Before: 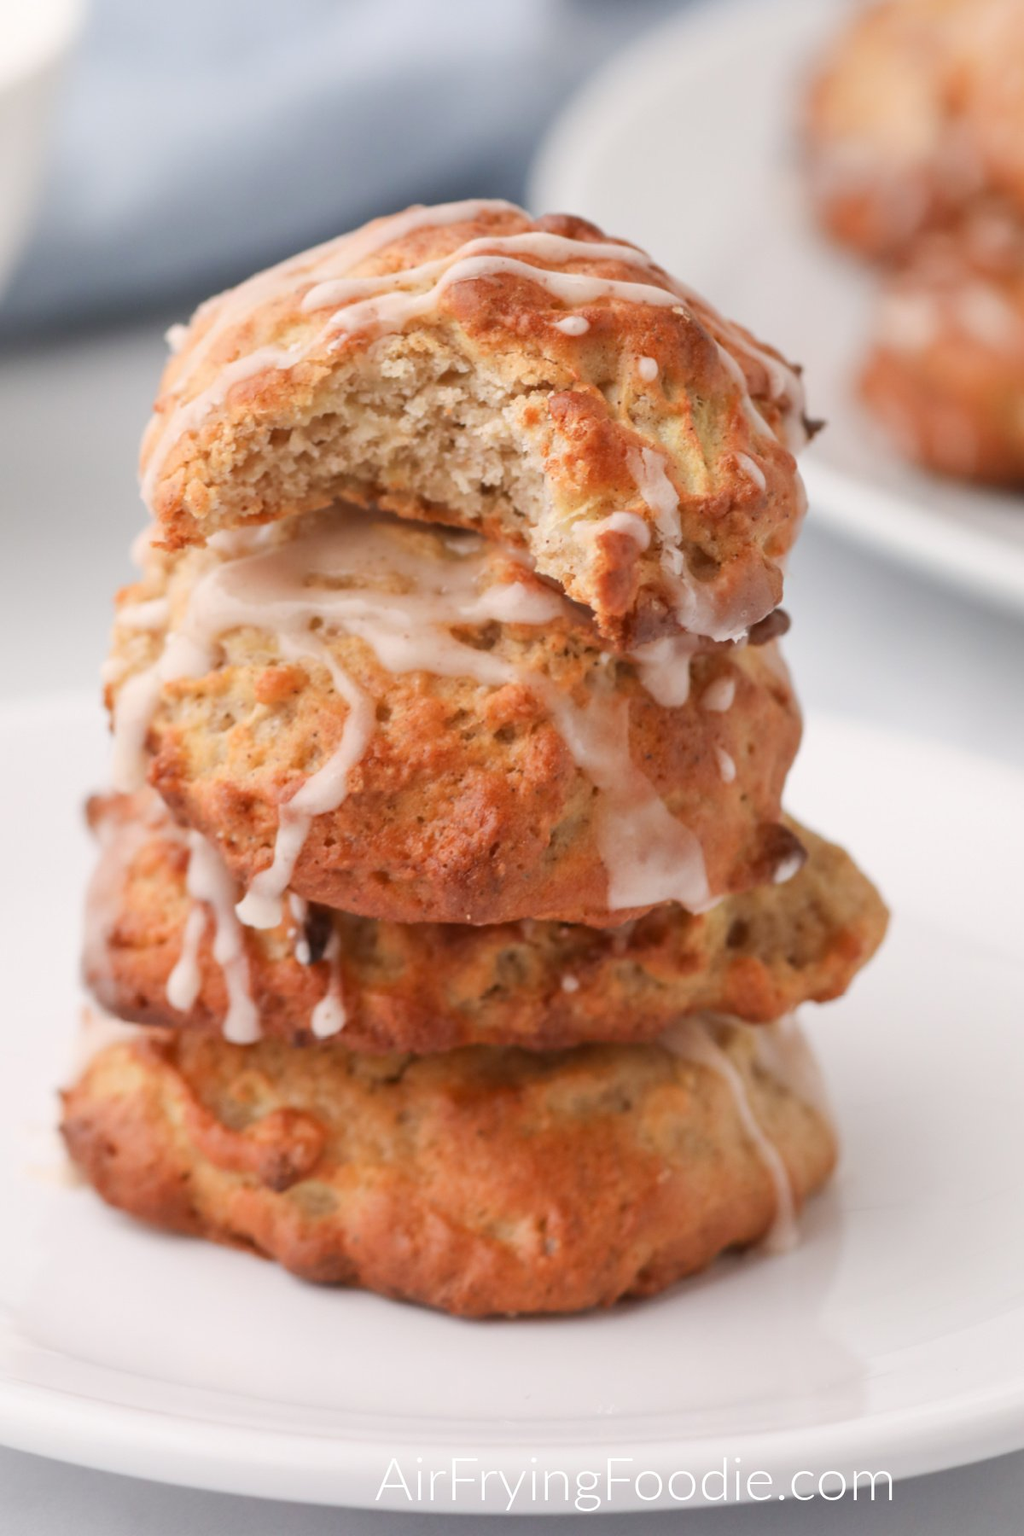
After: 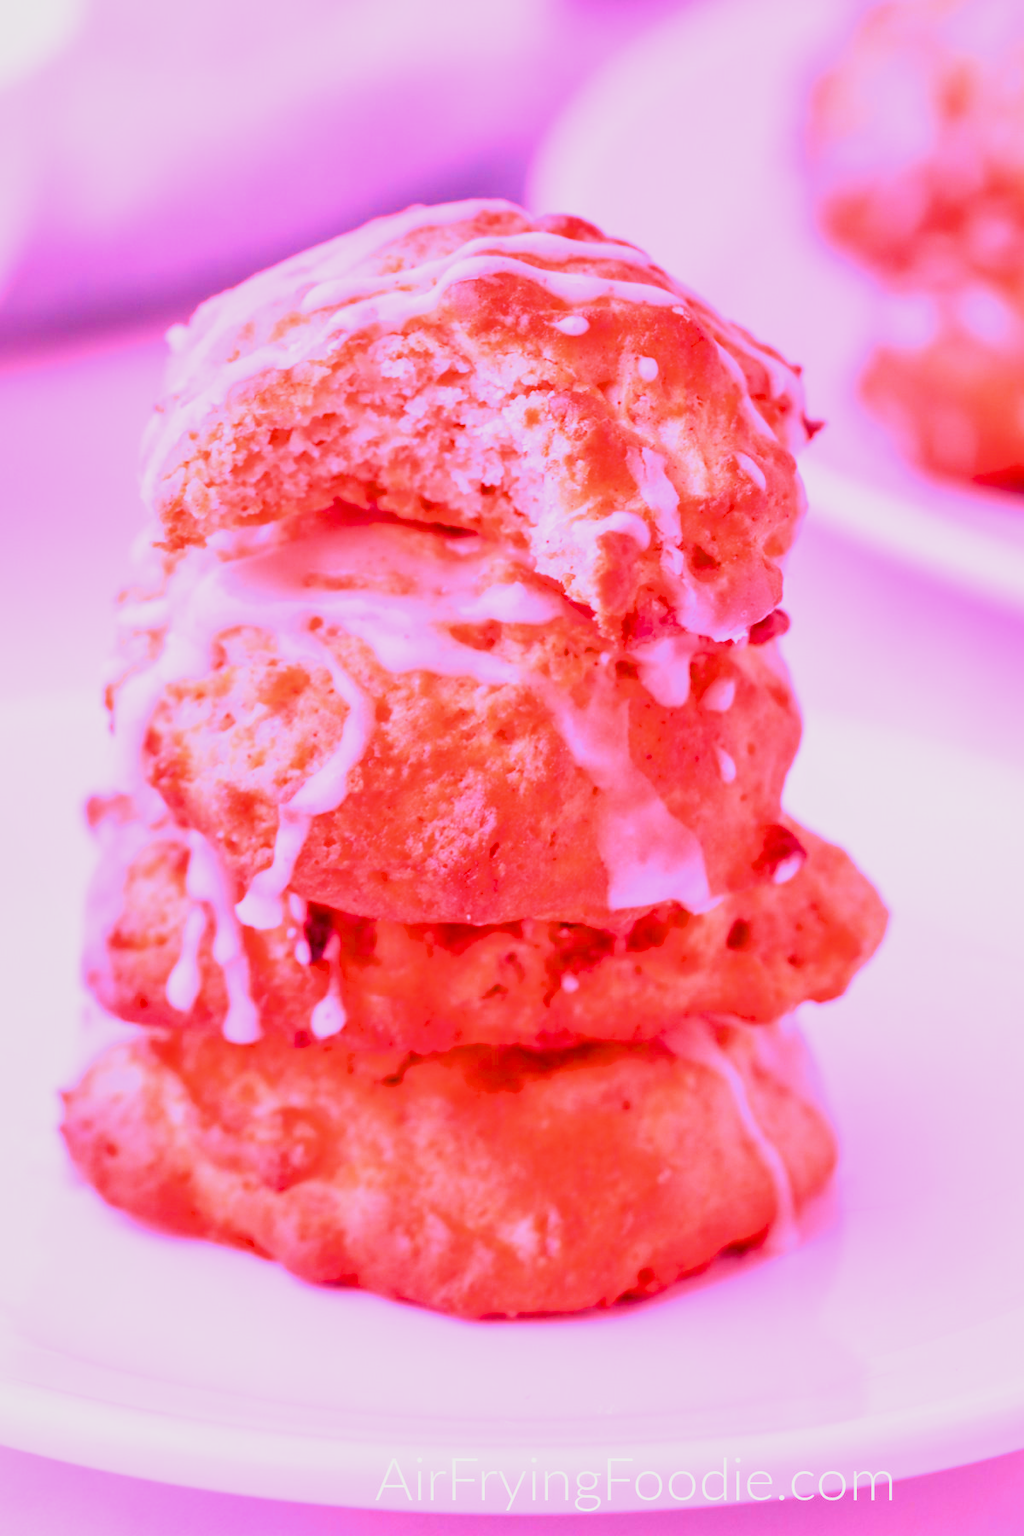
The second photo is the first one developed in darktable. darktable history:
local contrast: on, module defaults
raw chromatic aberrations: on, module defaults
color balance rgb: perceptual saturation grading › global saturation 25%, perceptual brilliance grading › mid-tones 10%, perceptual brilliance grading › shadows 15%, global vibrance 20%
exposure: black level correction 0.001, exposure 0.5 EV, compensate exposure bias true, compensate highlight preservation false
filmic rgb: black relative exposure -7.65 EV, white relative exposure 4.56 EV, hardness 3.61
highlight reconstruction: method reconstruct color, iterations 1, diameter of reconstruction 64 px
hot pixels: on, module defaults
lens correction: scale 1.01, crop 1, focal 85, aperture 2.8, distance 10.02, camera "Canon EOS RP", lens "Canon RF 85mm F2 MACRO IS STM"
raw denoise: x [[0, 0.25, 0.5, 0.75, 1] ×4]
tone equalizer "mask blending: all purposes": on, module defaults
white balance: red 2, blue 1.701
